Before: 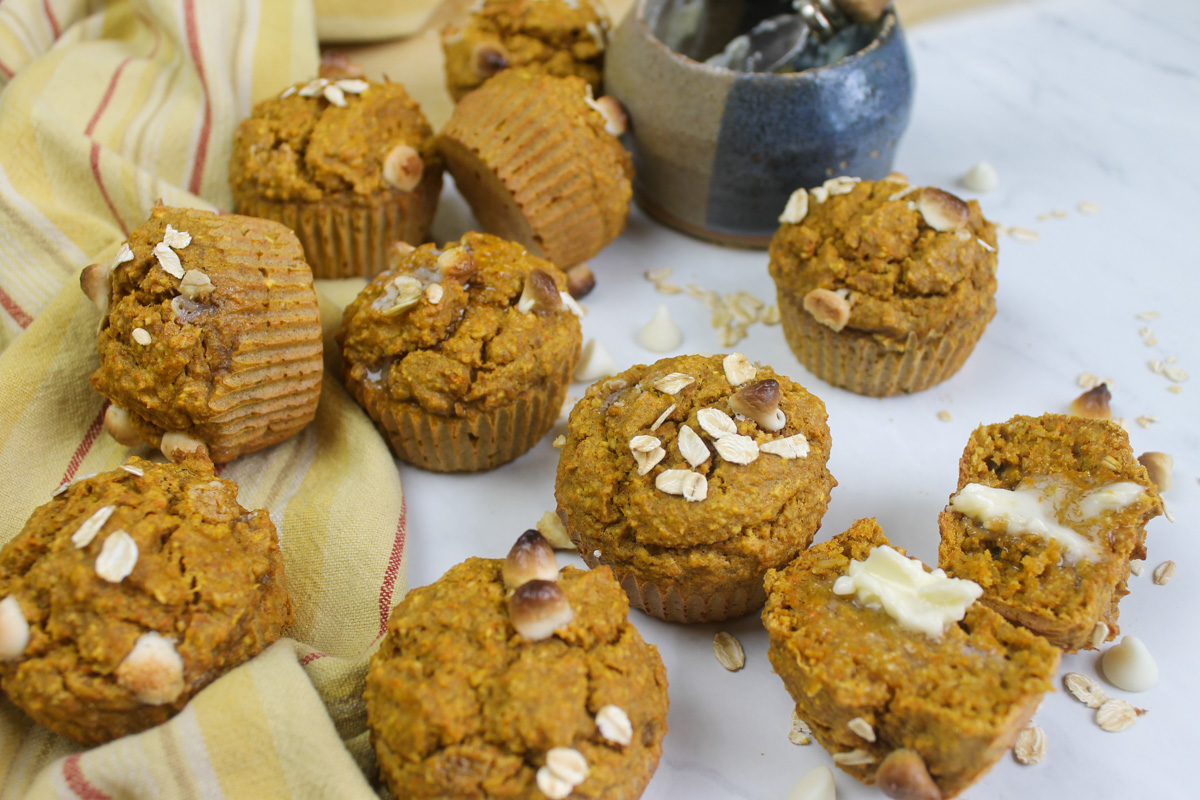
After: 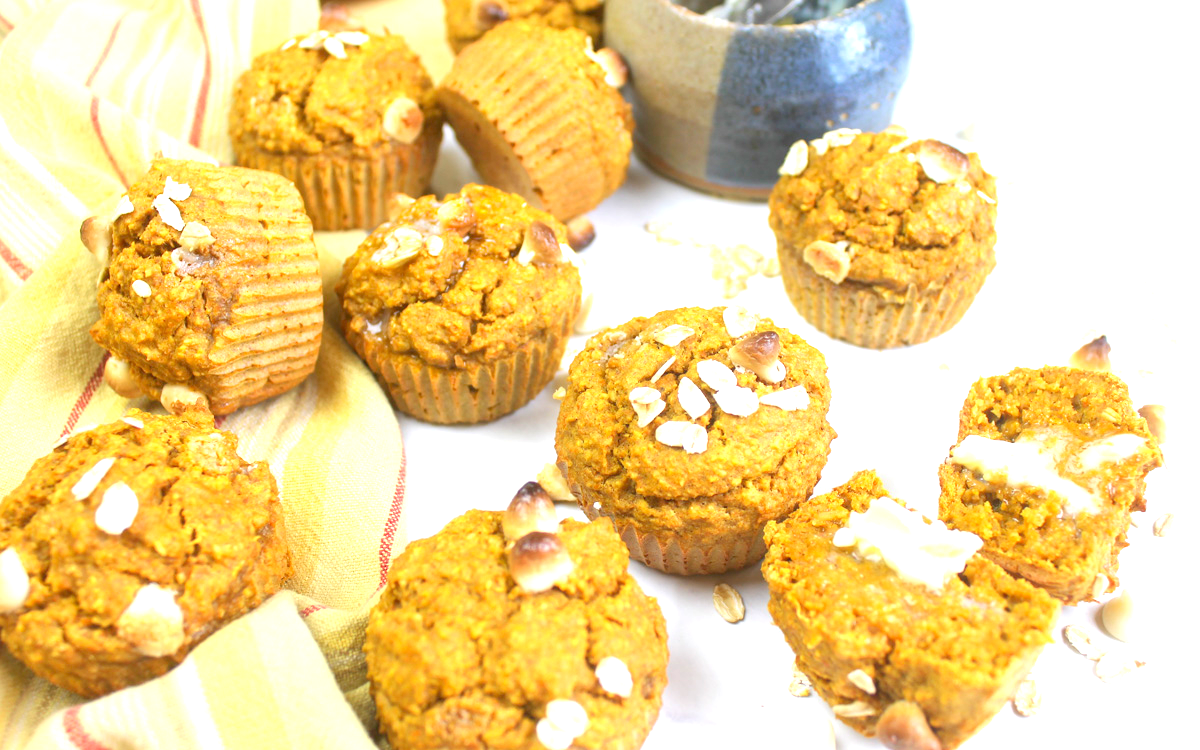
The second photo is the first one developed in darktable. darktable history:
exposure: black level correction 0, exposure 1.389 EV, compensate highlight preservation false
crop and rotate: top 6.152%
levels: levels [0, 0.445, 1]
